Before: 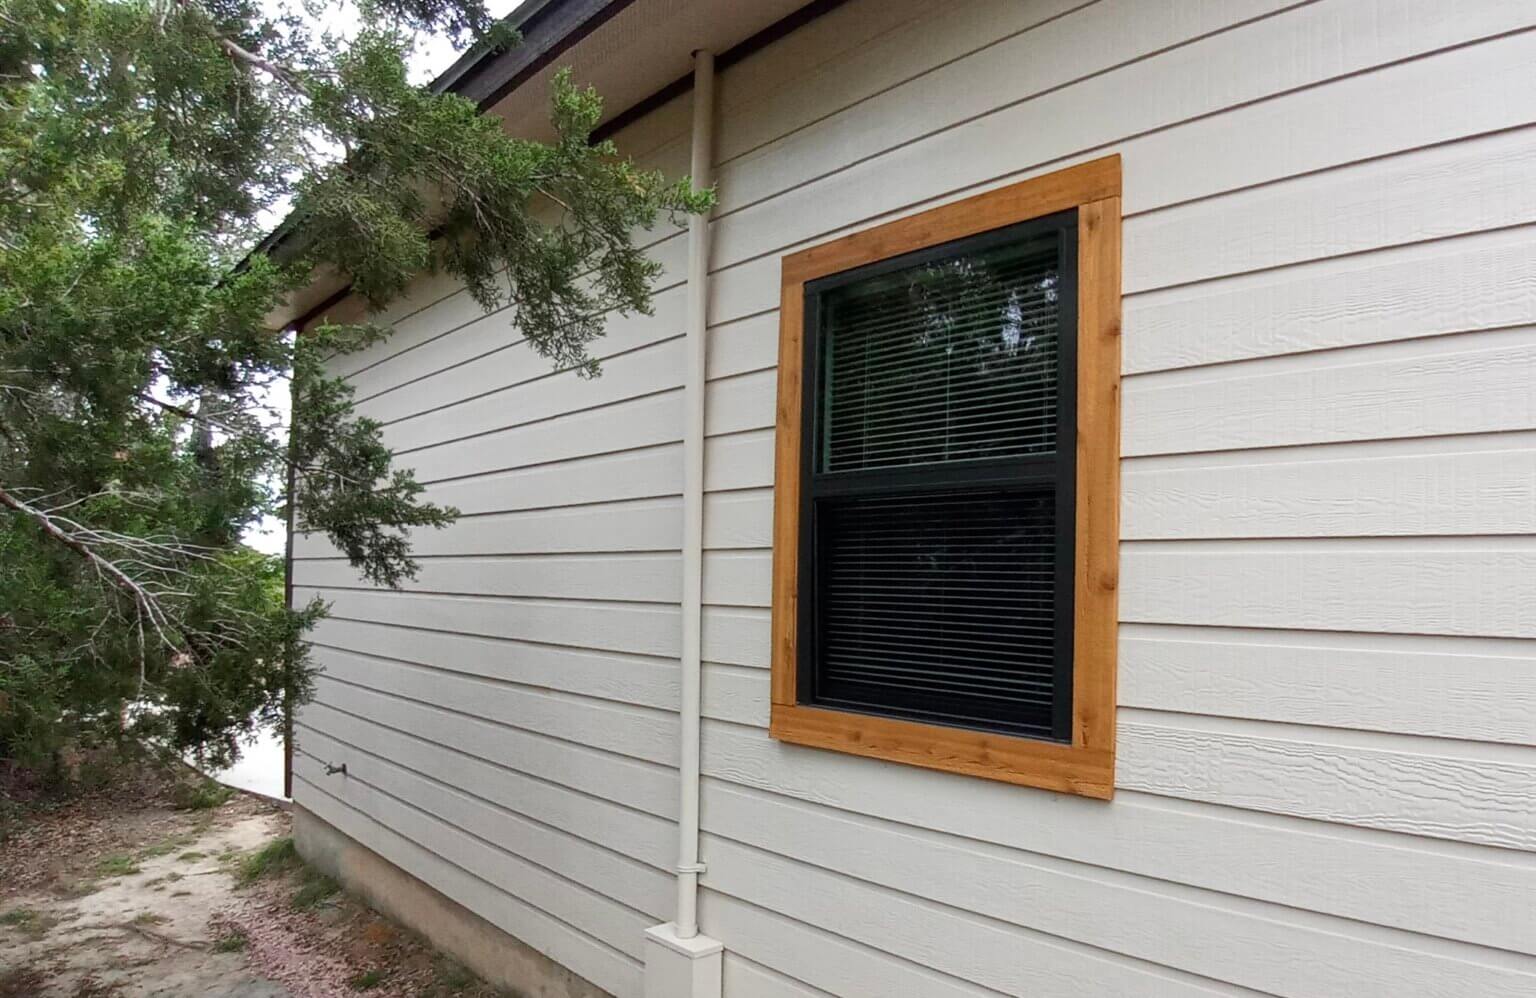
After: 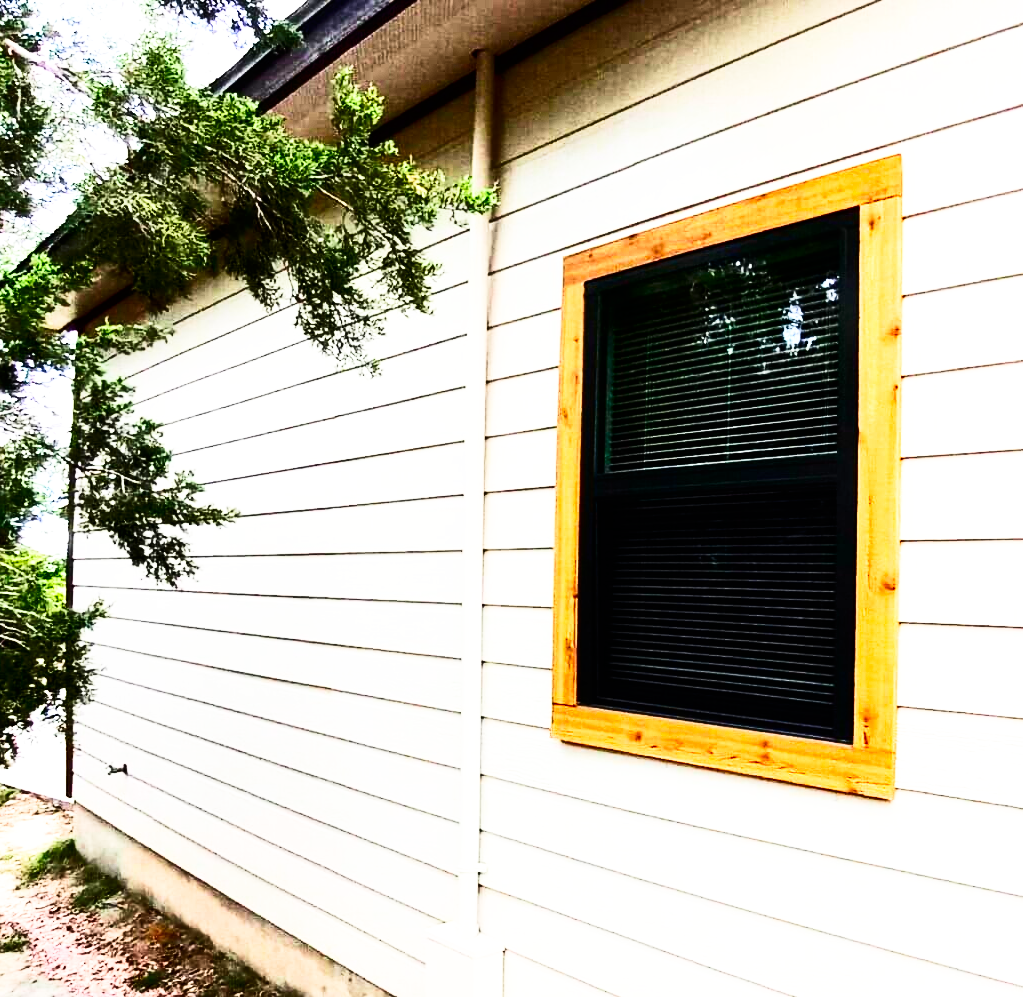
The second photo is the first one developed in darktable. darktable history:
base curve: curves: ch0 [(0, 0) (0.007, 0.004) (0.027, 0.03) (0.046, 0.07) (0.207, 0.54) (0.442, 0.872) (0.673, 0.972) (1, 1)], preserve colors none
tone equalizer: -8 EV -0.75 EV, -7 EV -0.7 EV, -6 EV -0.6 EV, -5 EV -0.4 EV, -3 EV 0.4 EV, -2 EV 0.6 EV, -1 EV 0.7 EV, +0 EV 0.75 EV, edges refinement/feathering 500, mask exposure compensation -1.57 EV, preserve details no
crop and rotate: left 14.292%, right 19.041%
contrast brightness saturation: contrast 0.4, brightness 0.05, saturation 0.25
